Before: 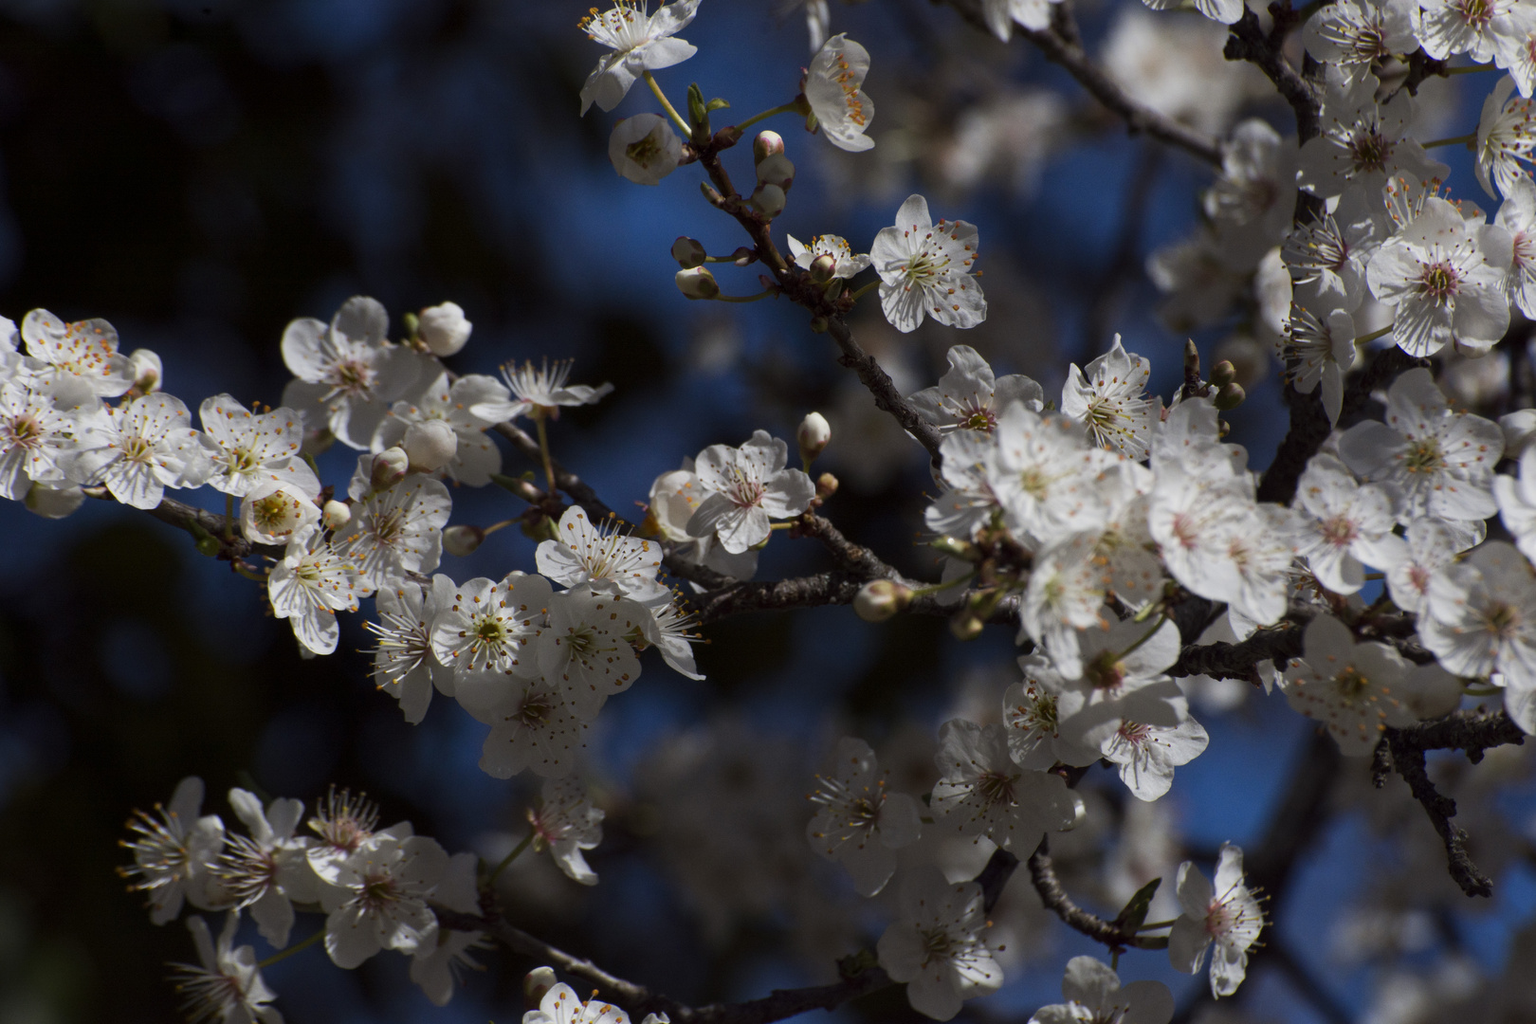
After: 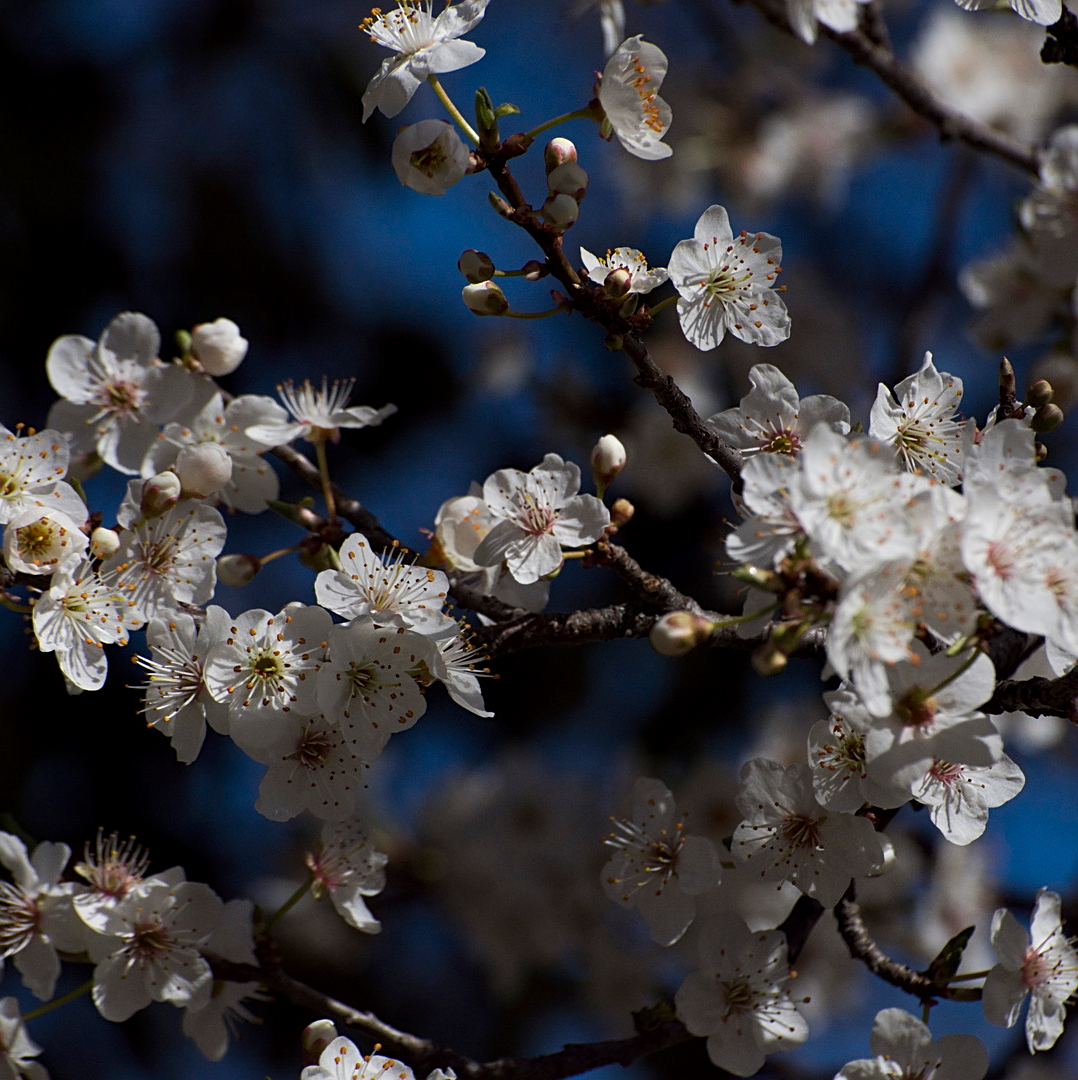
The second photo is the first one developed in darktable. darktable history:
tone equalizer: edges refinement/feathering 500, mask exposure compensation -1.57 EV, preserve details no
sharpen: on, module defaults
contrast equalizer: octaves 7, y [[0.515 ×6], [0.507 ×6], [0.425 ×6], [0 ×6], [0 ×6]]
crop and rotate: left 15.455%, right 17.966%
